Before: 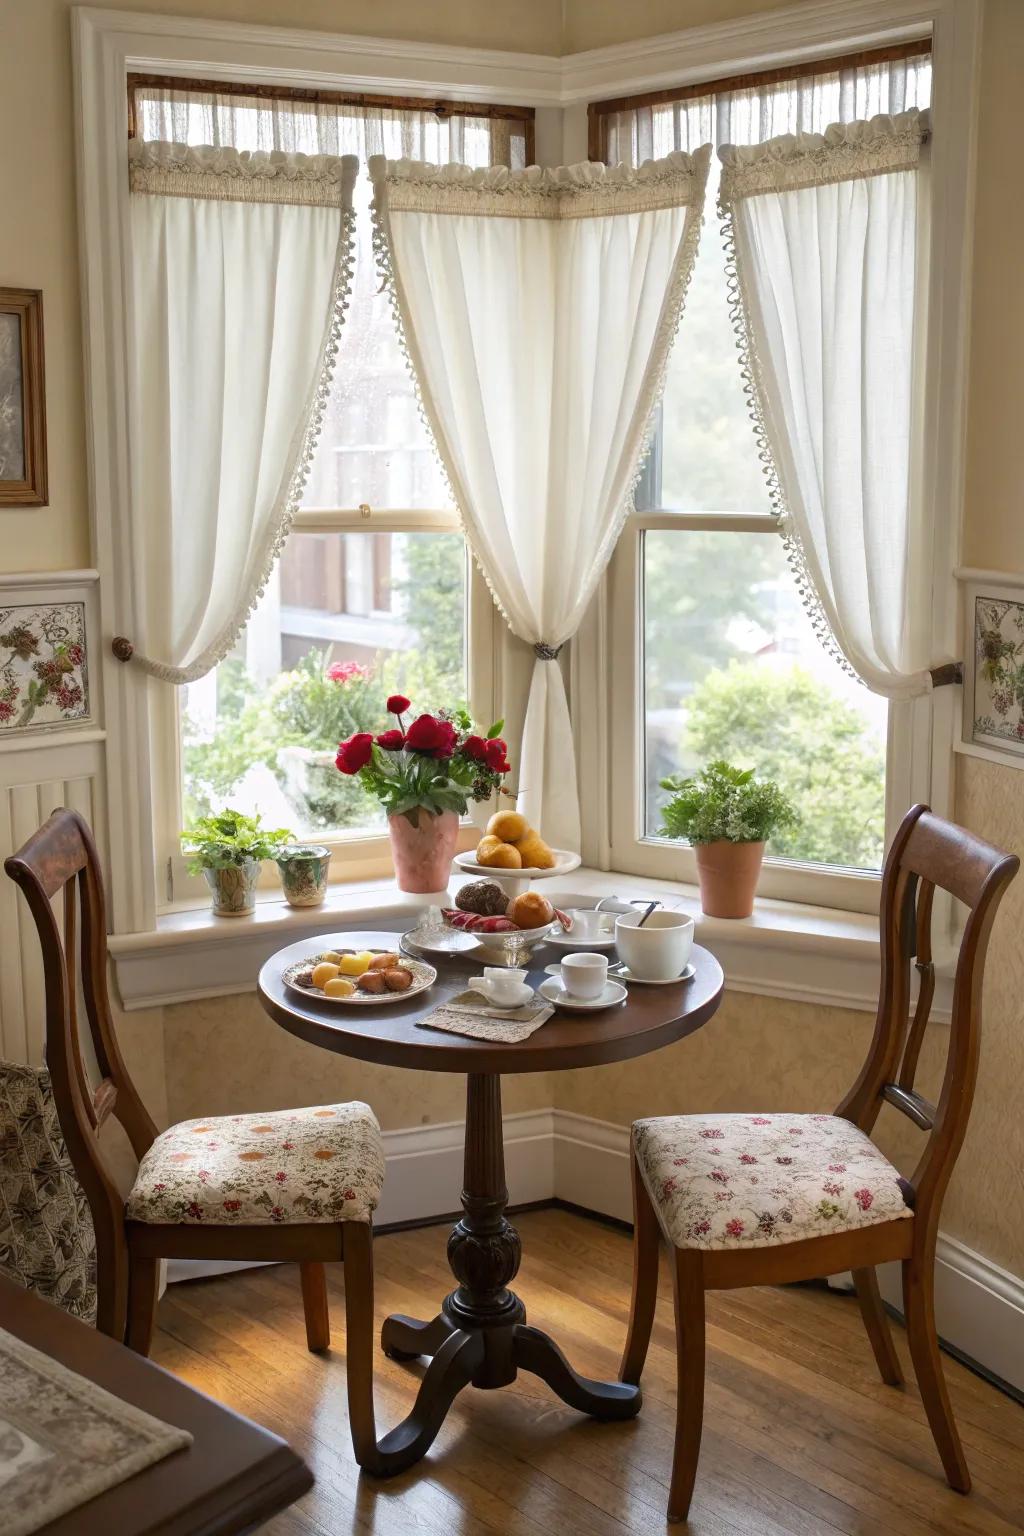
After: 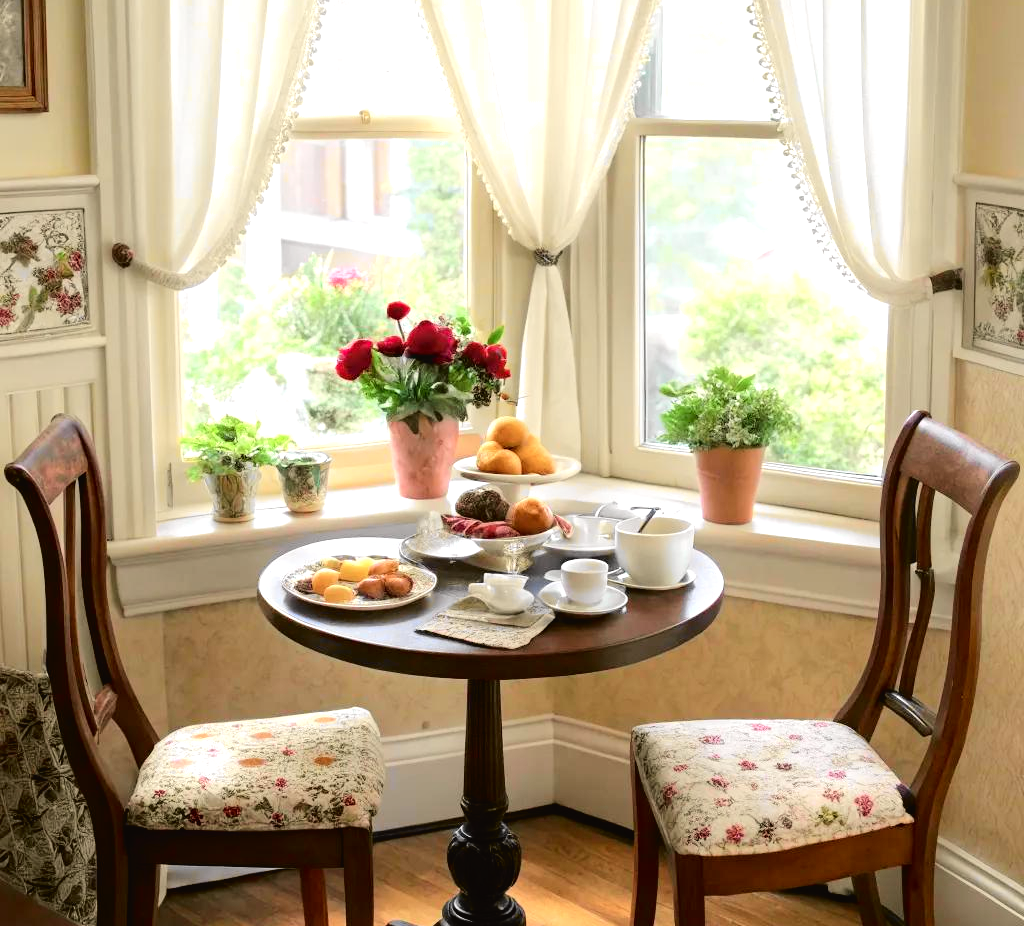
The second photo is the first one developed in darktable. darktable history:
base curve: curves: ch0 [(0, 0) (0.989, 0.992)], preserve colors none
tone curve: curves: ch0 [(0, 0.019) (0.066, 0.043) (0.189, 0.182) (0.368, 0.407) (0.501, 0.564) (0.677, 0.729) (0.851, 0.861) (0.997, 0.959)]; ch1 [(0, 0) (0.187, 0.121) (0.388, 0.346) (0.437, 0.409) (0.474, 0.472) (0.499, 0.501) (0.514, 0.507) (0.548, 0.557) (0.653, 0.663) (0.812, 0.856) (1, 1)]; ch2 [(0, 0) (0.246, 0.214) (0.421, 0.427) (0.459, 0.484) (0.5, 0.504) (0.518, 0.516) (0.529, 0.548) (0.56, 0.576) (0.607, 0.63) (0.744, 0.734) (0.867, 0.821) (0.993, 0.889)], color space Lab, independent channels, preserve colors none
crop and rotate: top 25.695%, bottom 13.982%
tone equalizer: -8 EV -0.743 EV, -7 EV -0.688 EV, -6 EV -0.636 EV, -5 EV -0.39 EV, -3 EV 0.38 EV, -2 EV 0.6 EV, -1 EV 0.681 EV, +0 EV 0.78 EV, mask exposure compensation -0.507 EV
